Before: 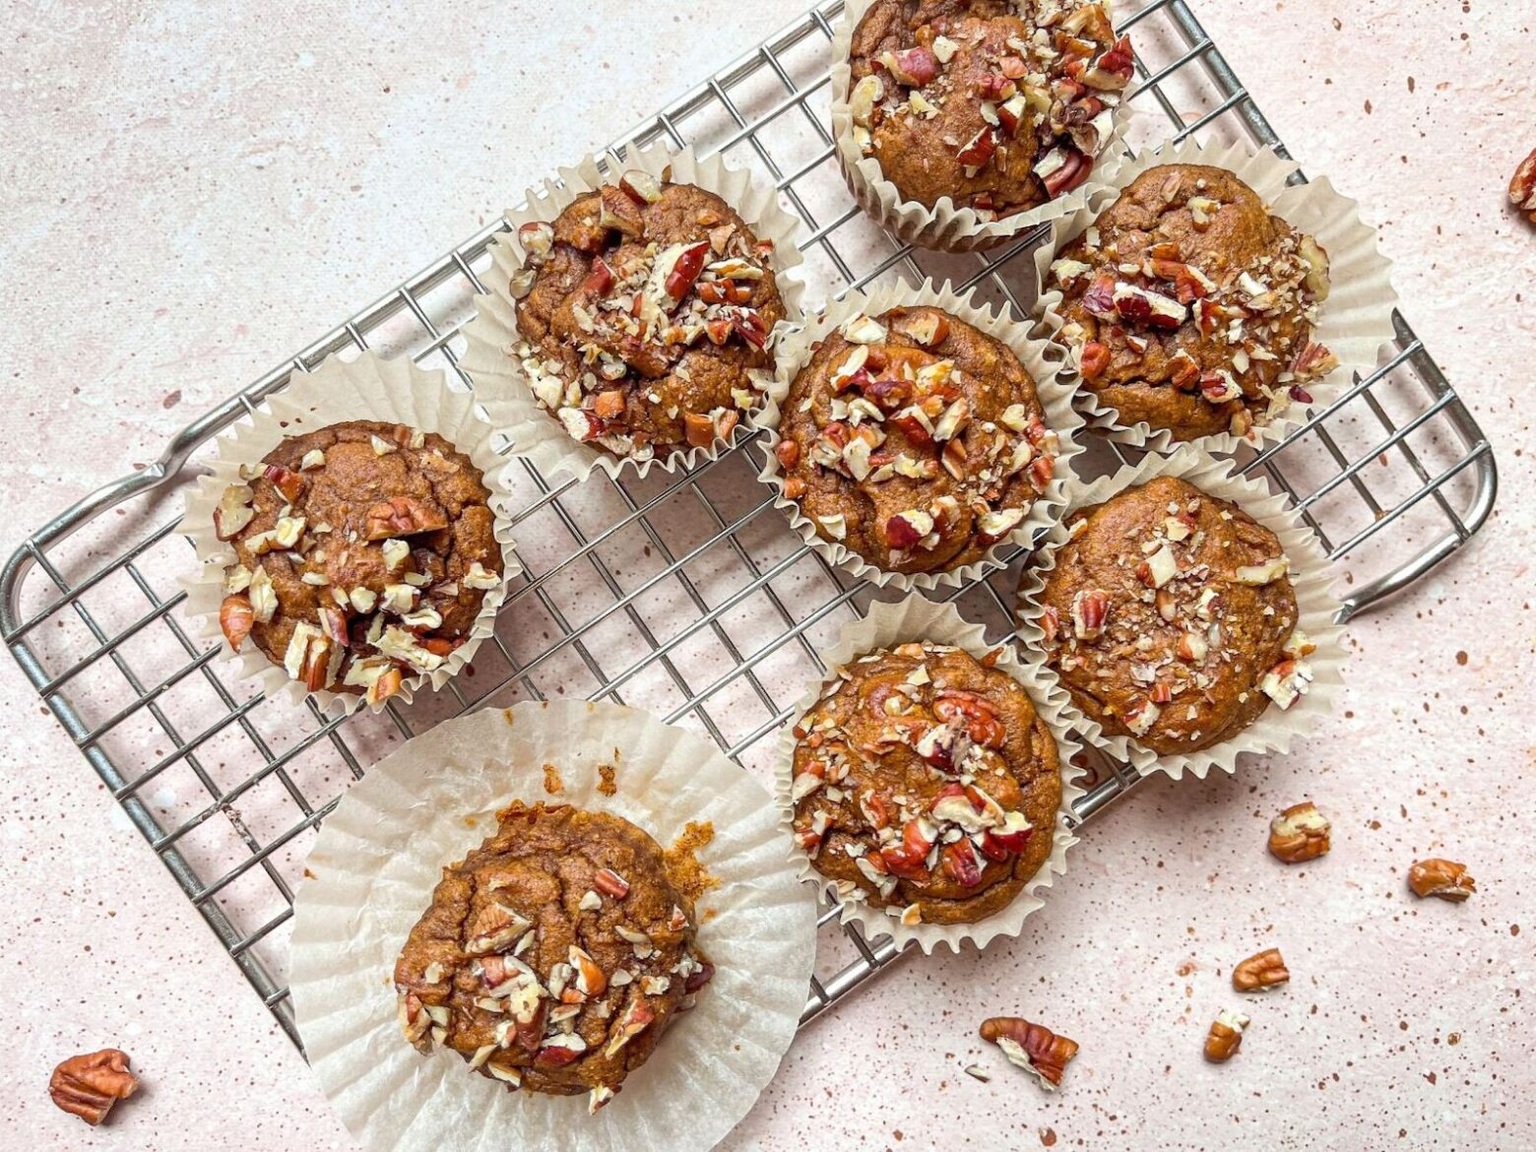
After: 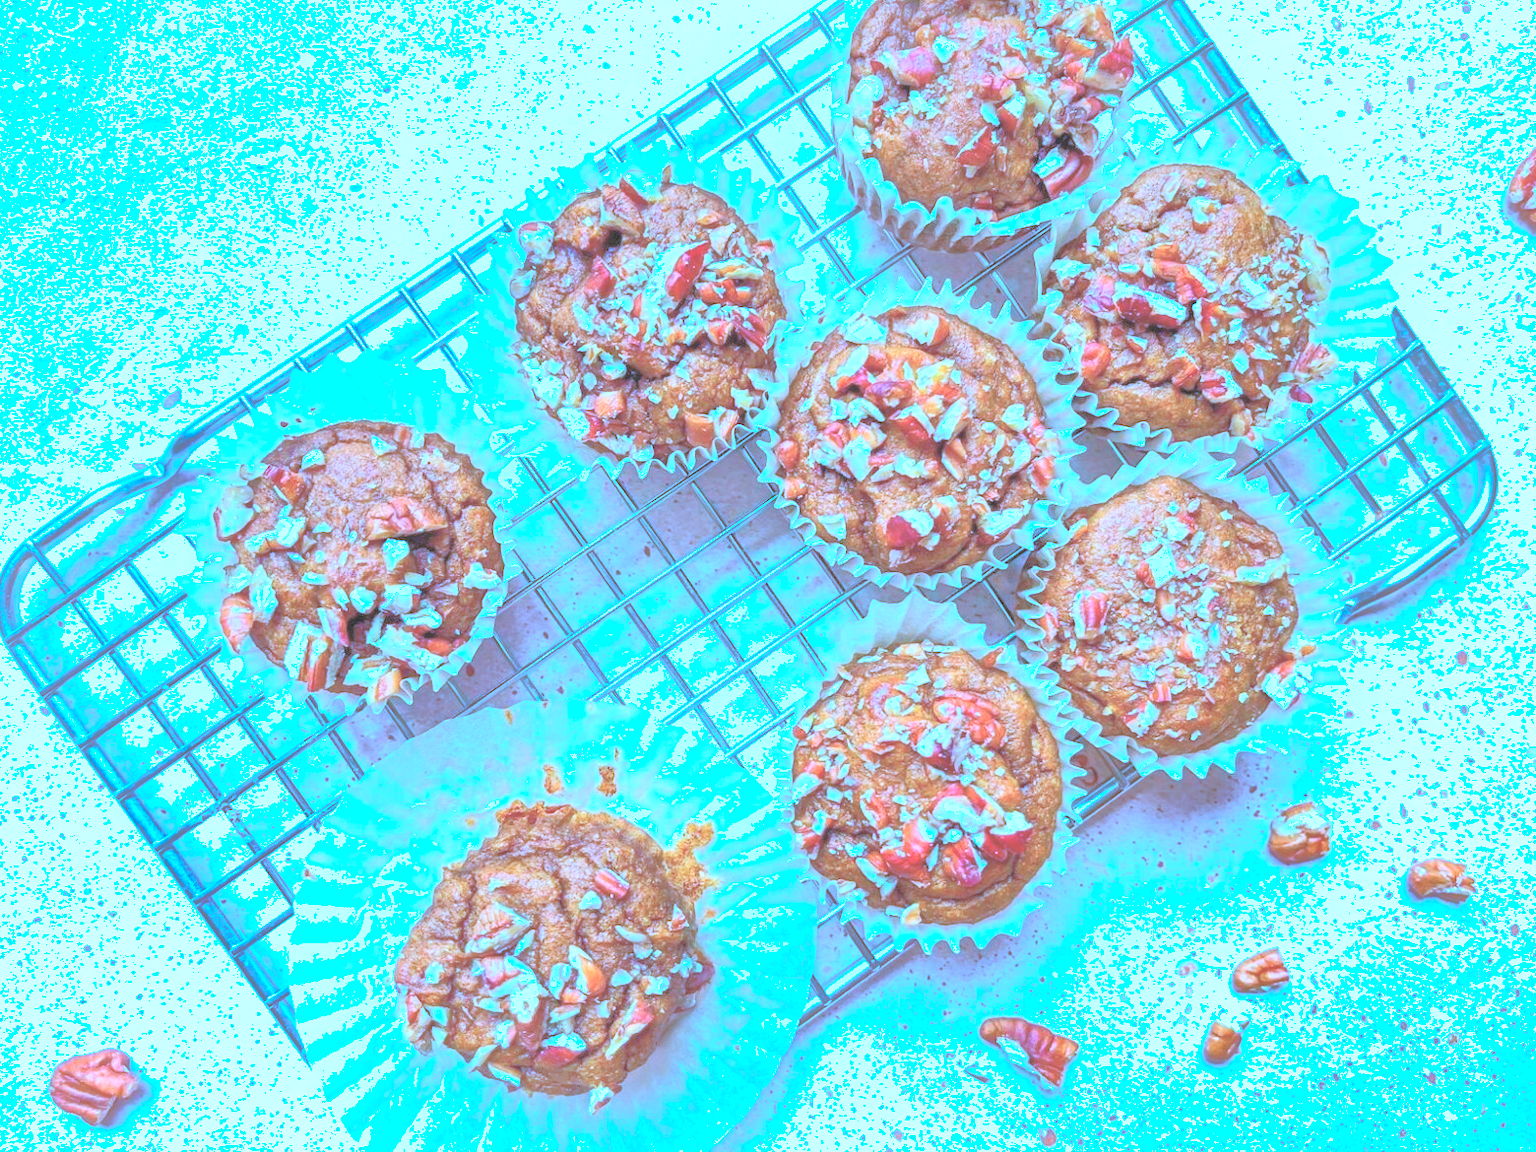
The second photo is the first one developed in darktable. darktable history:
contrast brightness saturation: brightness 0.994
levels: levels [0, 0.476, 0.951]
color calibration: output R [0.972, 0.068, -0.094, 0], output G [-0.178, 1.216, -0.086, 0], output B [0.095, -0.136, 0.98, 0], illuminant as shot in camera, x 0.461, y 0.419, temperature 2679.89 K
shadows and highlights: on, module defaults
